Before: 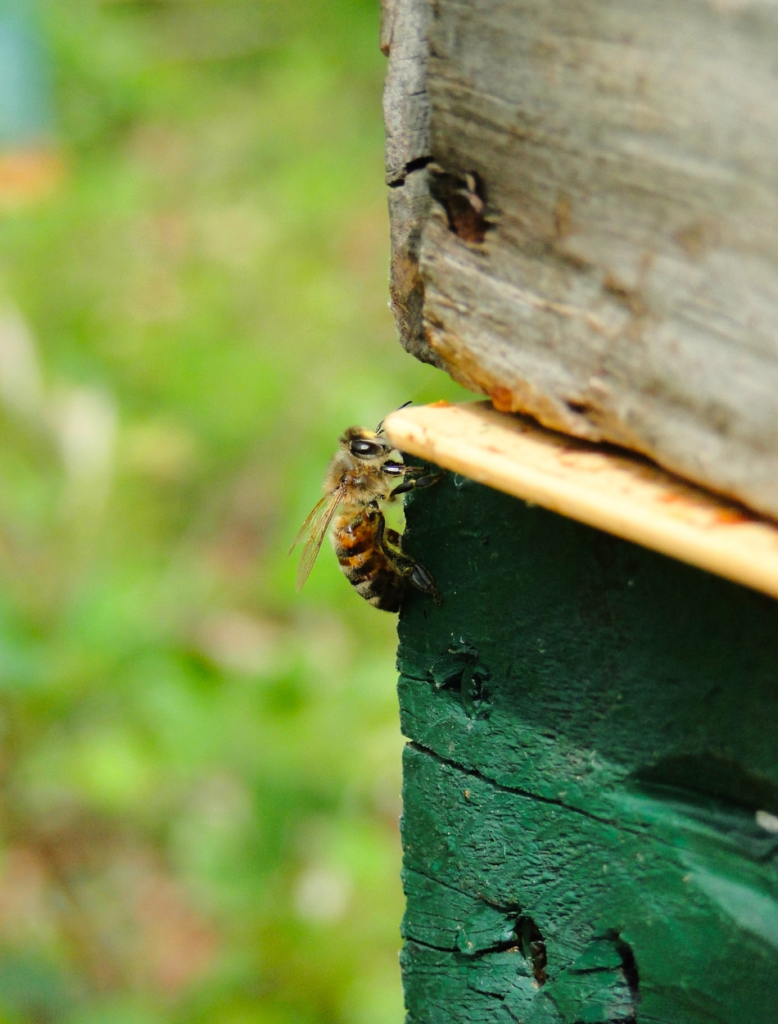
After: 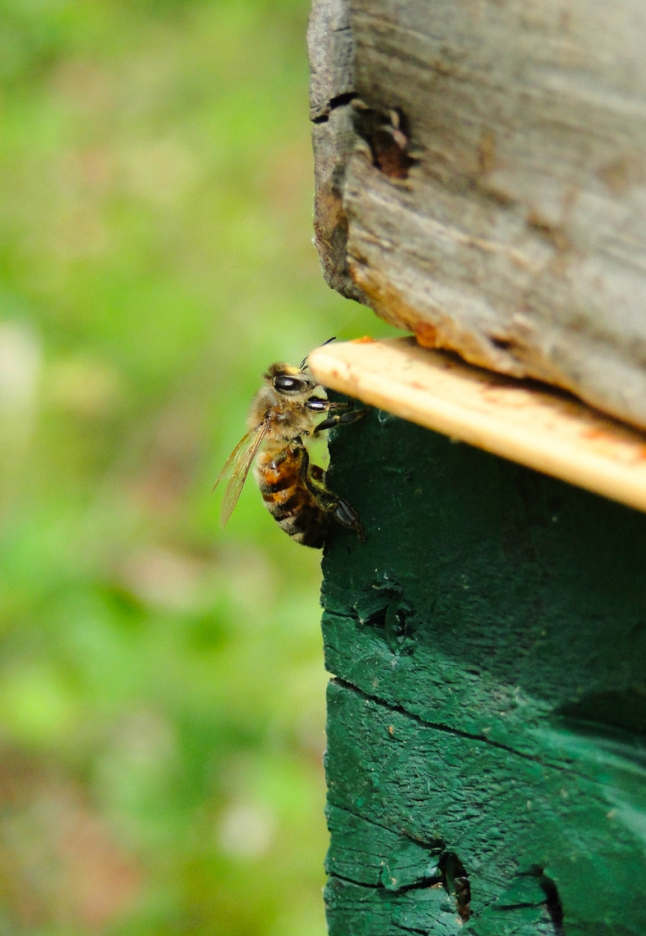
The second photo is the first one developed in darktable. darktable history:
crop: left 9.809%, top 6.312%, right 7.072%, bottom 2.274%
